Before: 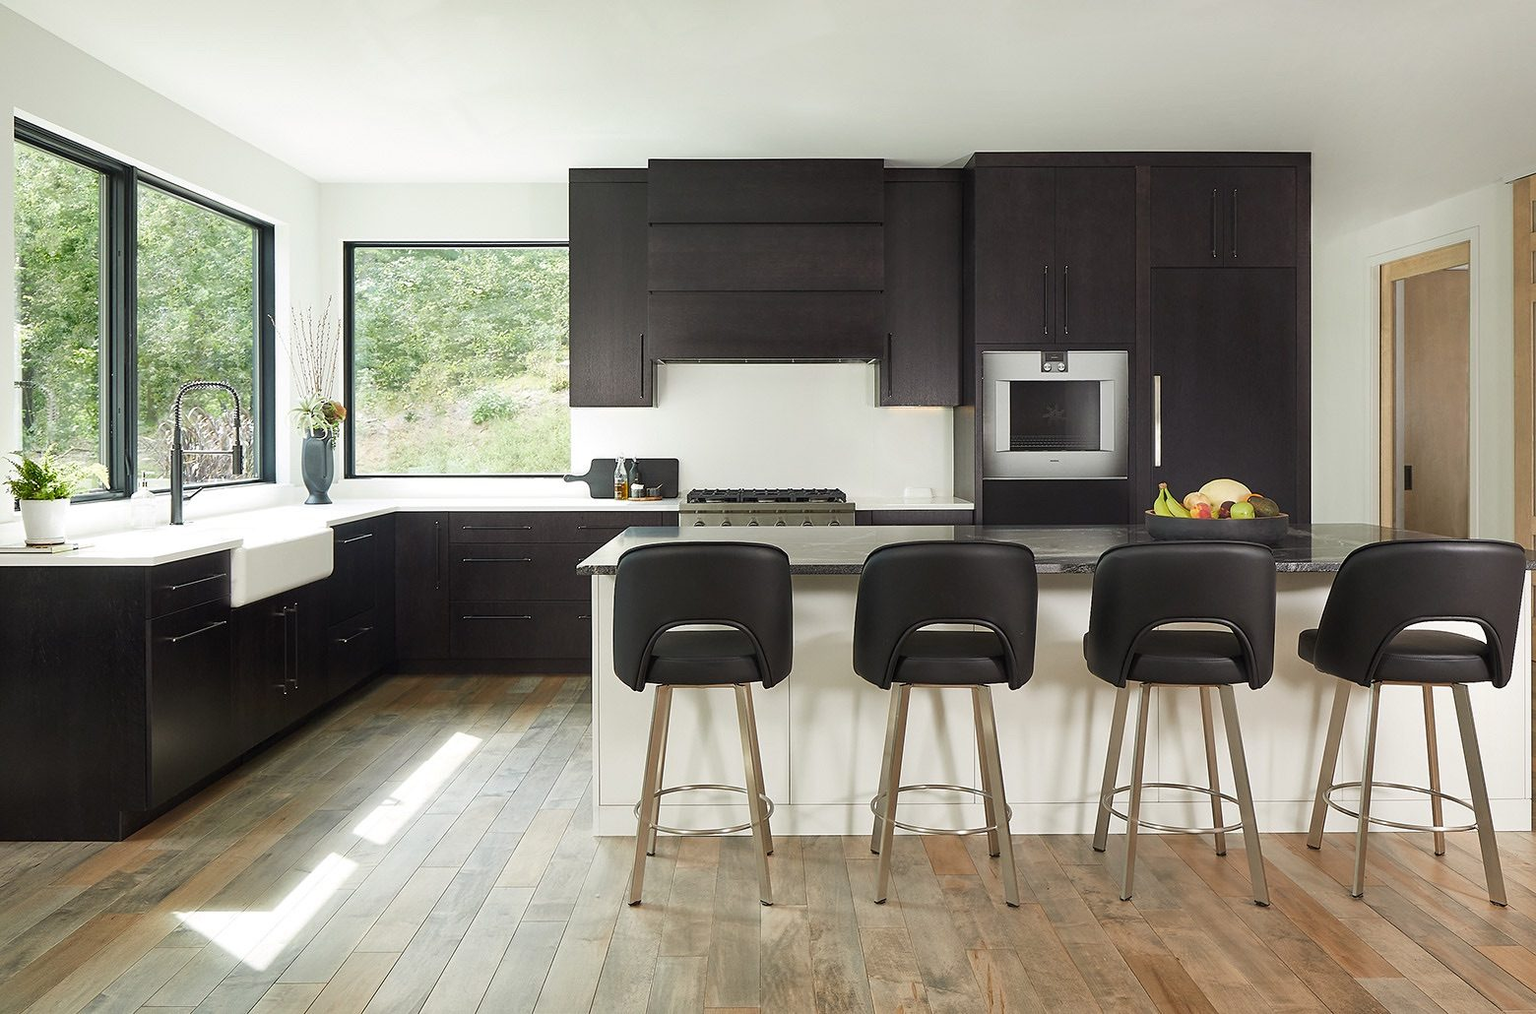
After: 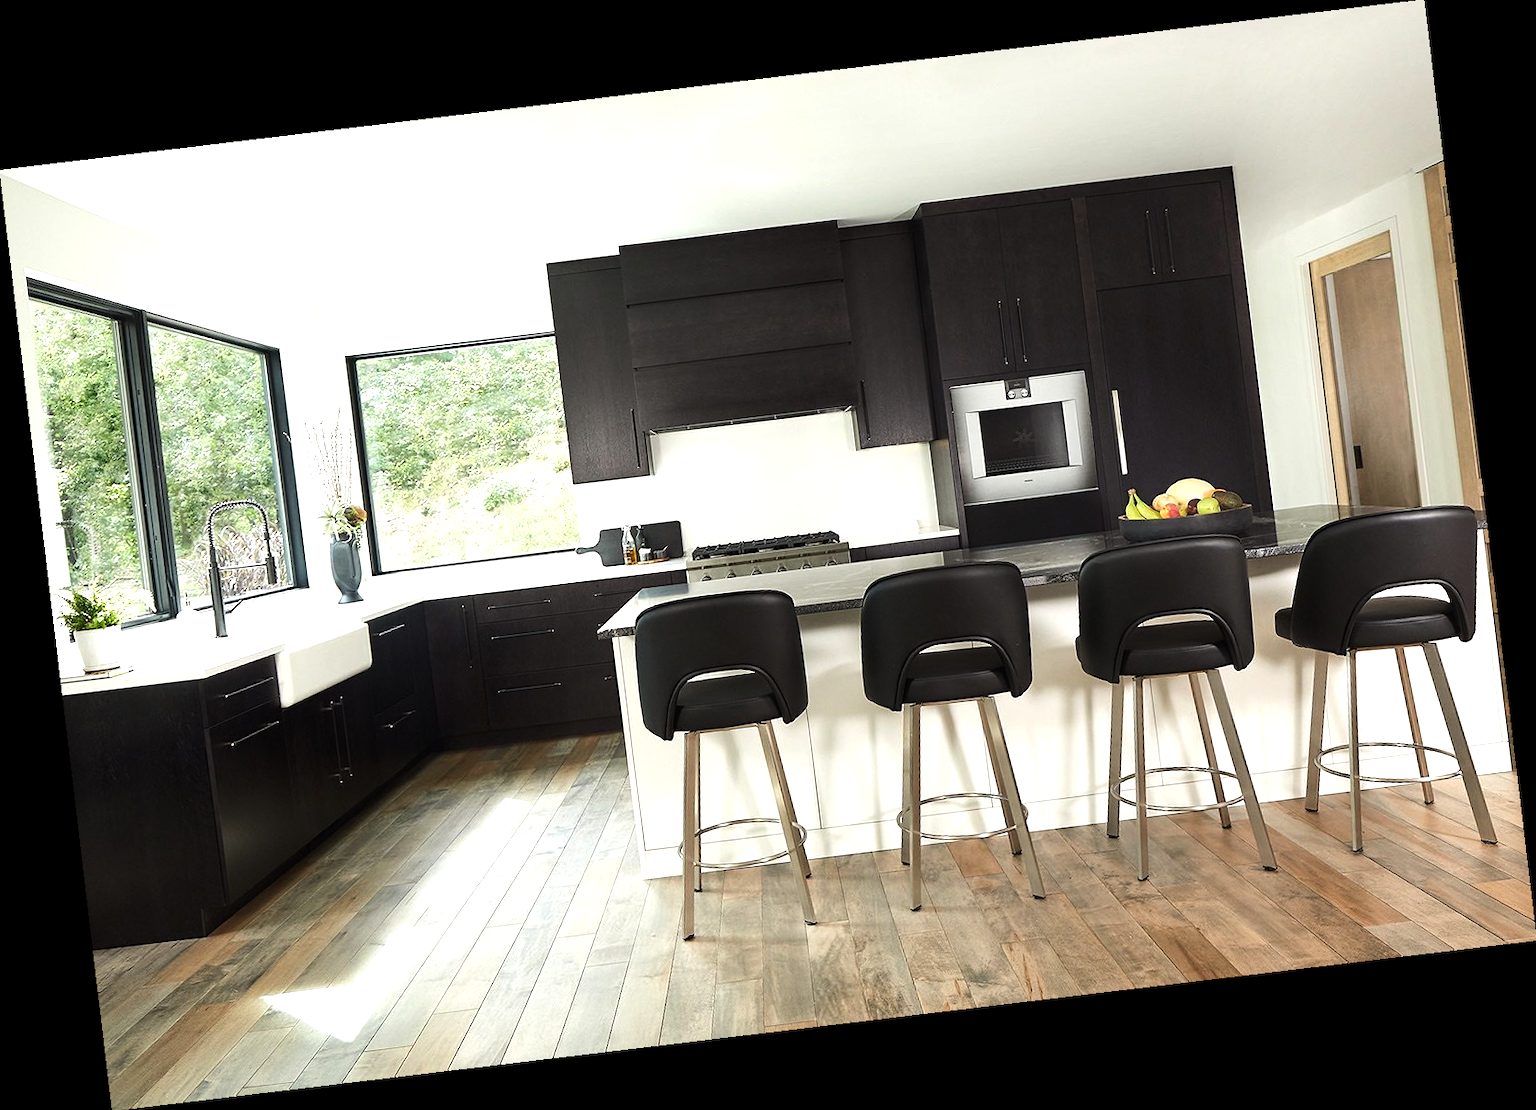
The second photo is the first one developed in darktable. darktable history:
tone equalizer: -8 EV -0.75 EV, -7 EV -0.7 EV, -6 EV -0.6 EV, -5 EV -0.4 EV, -3 EV 0.4 EV, -2 EV 0.6 EV, -1 EV 0.7 EV, +0 EV 0.75 EV, edges refinement/feathering 500, mask exposure compensation -1.57 EV, preserve details no
rotate and perspective: rotation -6.83°, automatic cropping off
